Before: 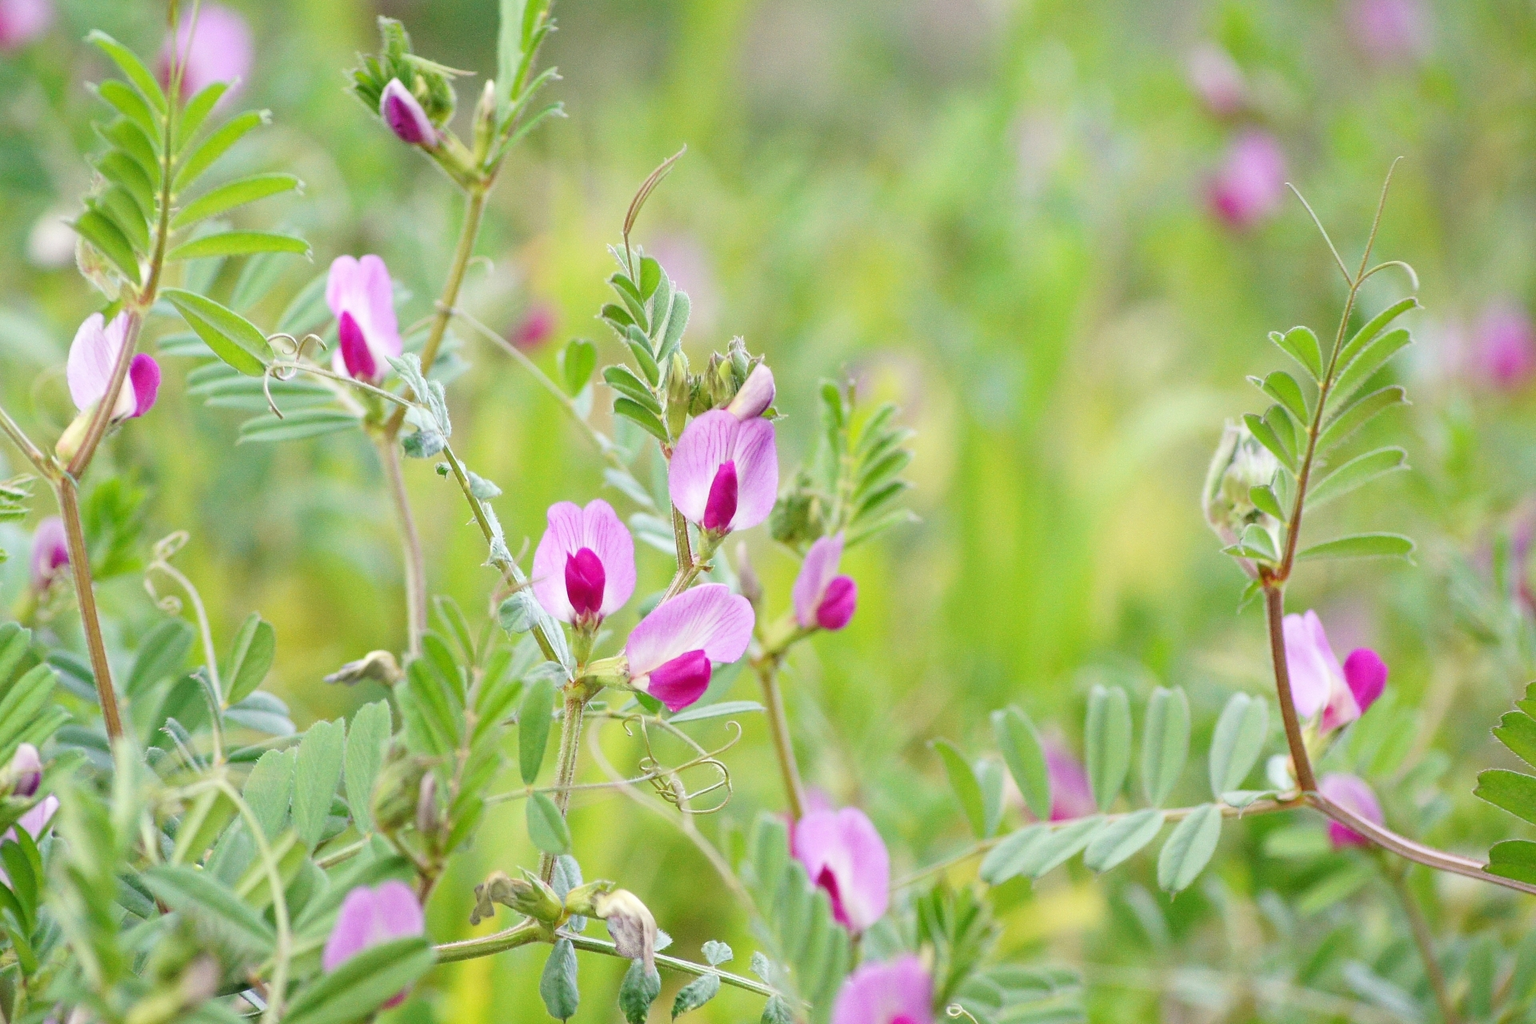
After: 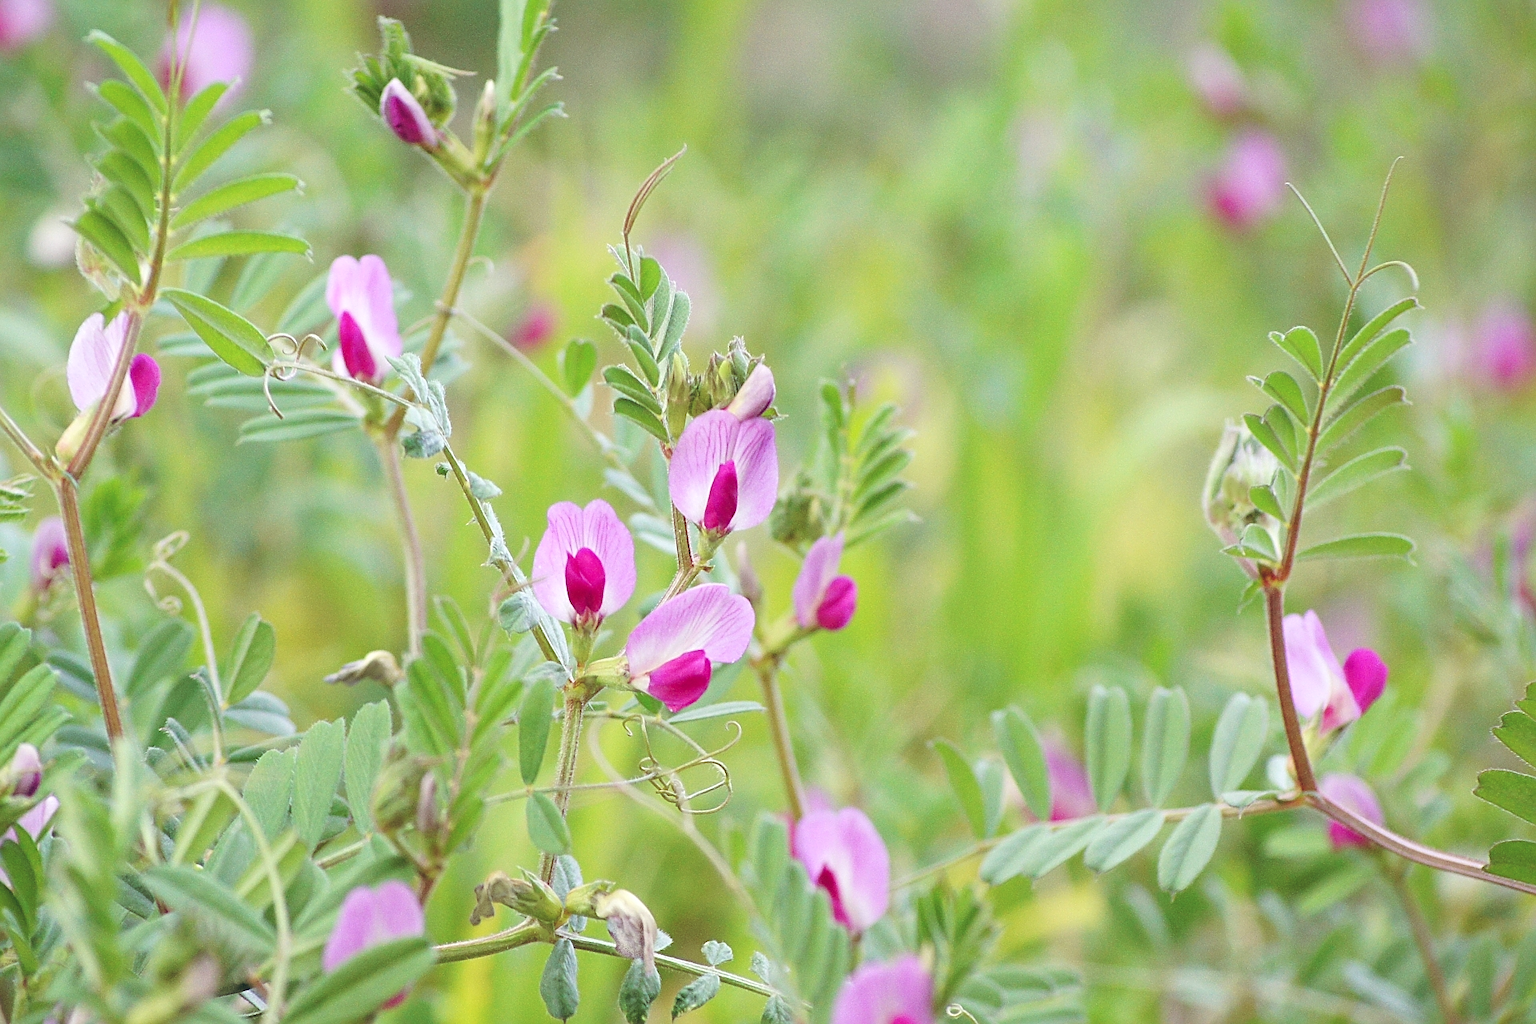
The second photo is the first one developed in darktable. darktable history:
color balance rgb: shadows lift › chroma 9.92%, shadows lift › hue 45.12°, power › luminance 3.26%, power › hue 231.93°, global offset › luminance 0.4%, global offset › chroma 0.21%, global offset › hue 255.02°
sharpen: on, module defaults
